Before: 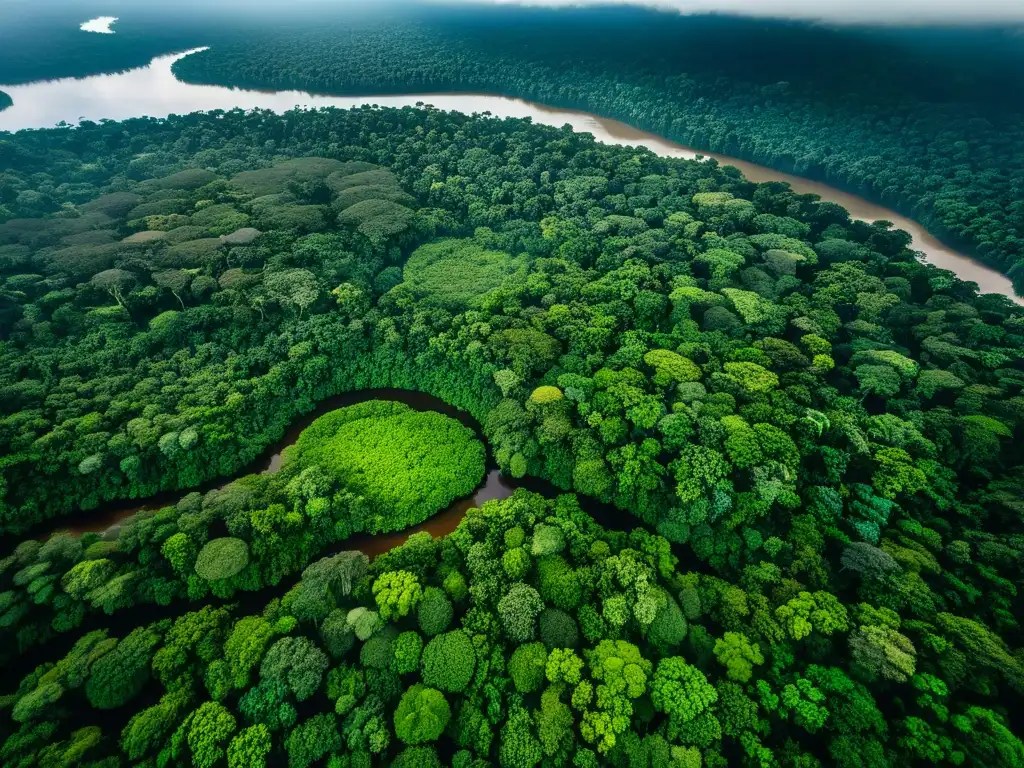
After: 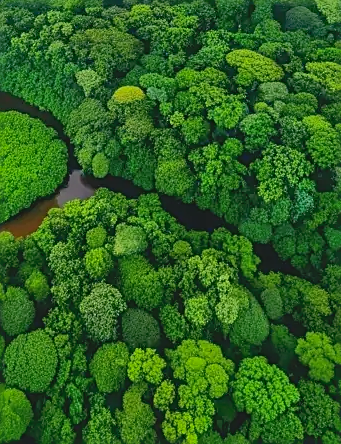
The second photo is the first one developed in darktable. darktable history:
shadows and highlights: on, module defaults
crop: left 40.865%, top 39.099%, right 25.782%, bottom 3.033%
sharpen: on, module defaults
contrast brightness saturation: contrast -0.11
